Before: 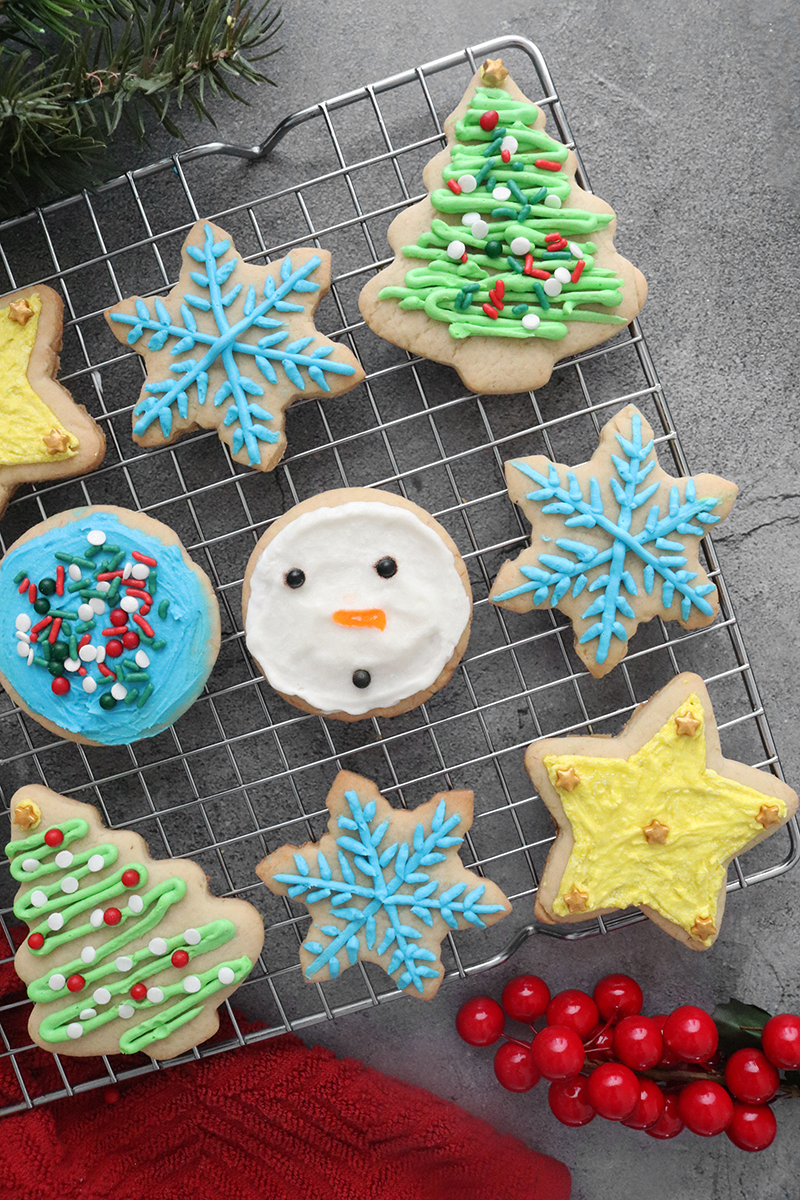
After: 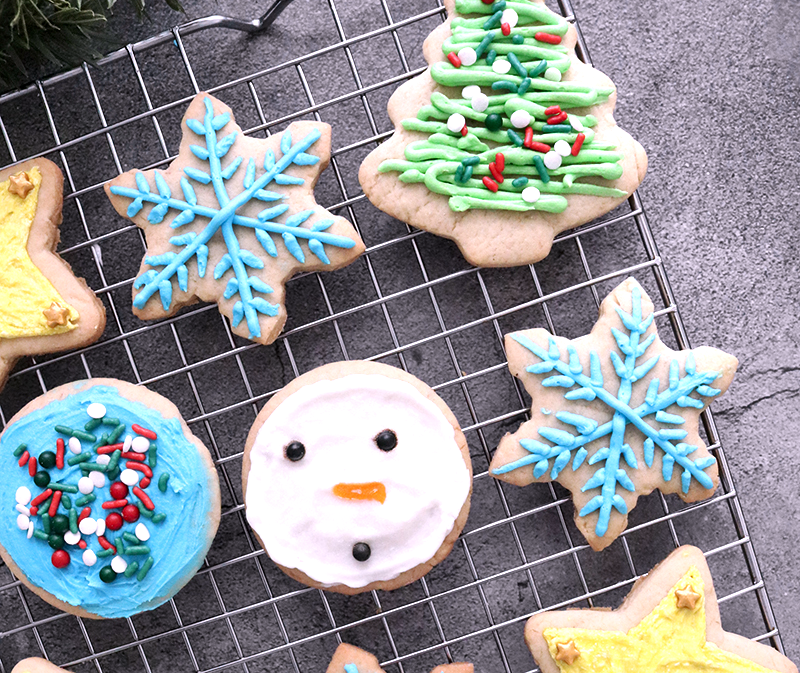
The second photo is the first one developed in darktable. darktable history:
contrast brightness saturation: contrast 0.03, brightness -0.04
local contrast: mode bilateral grid, contrast 25, coarseness 60, detail 151%, midtone range 0.2
shadows and highlights: radius 110.86, shadows 51.09, white point adjustment 9.16, highlights -4.17, highlights color adjustment 32.2%, soften with gaussian
crop and rotate: top 10.605%, bottom 33.274%
white balance: red 1.066, blue 1.119
